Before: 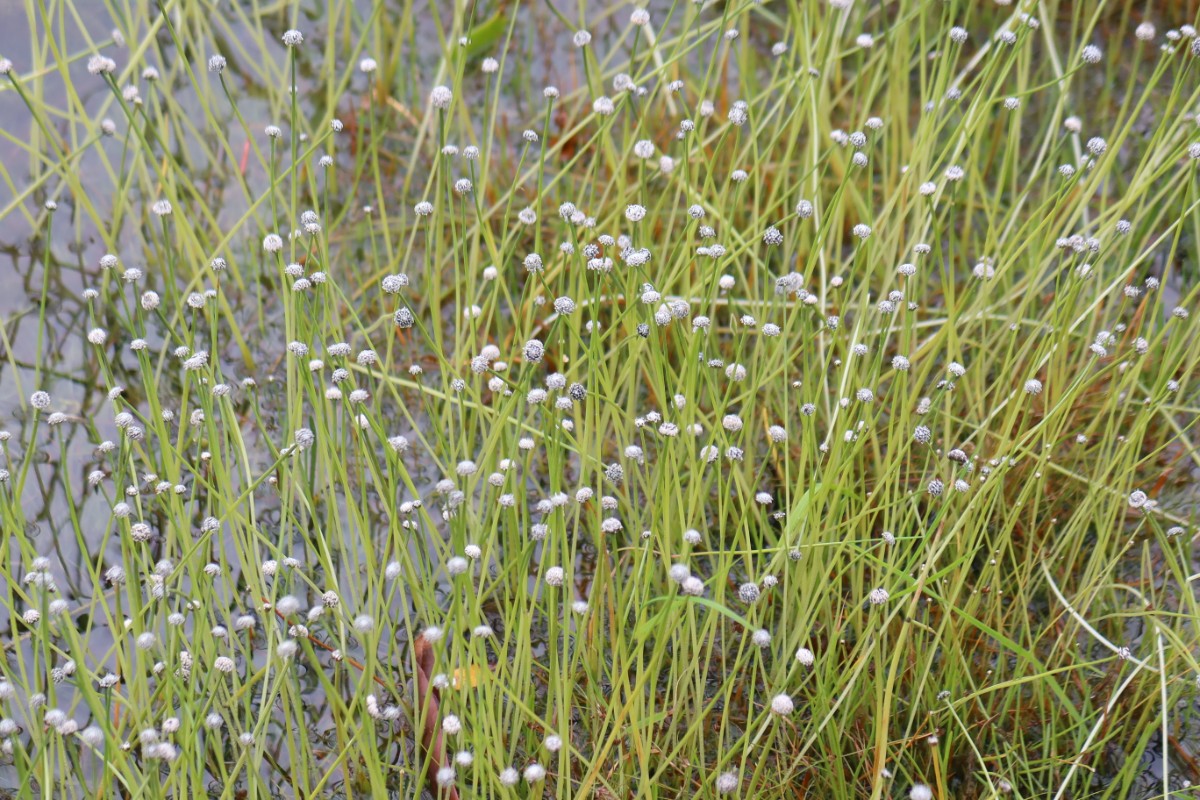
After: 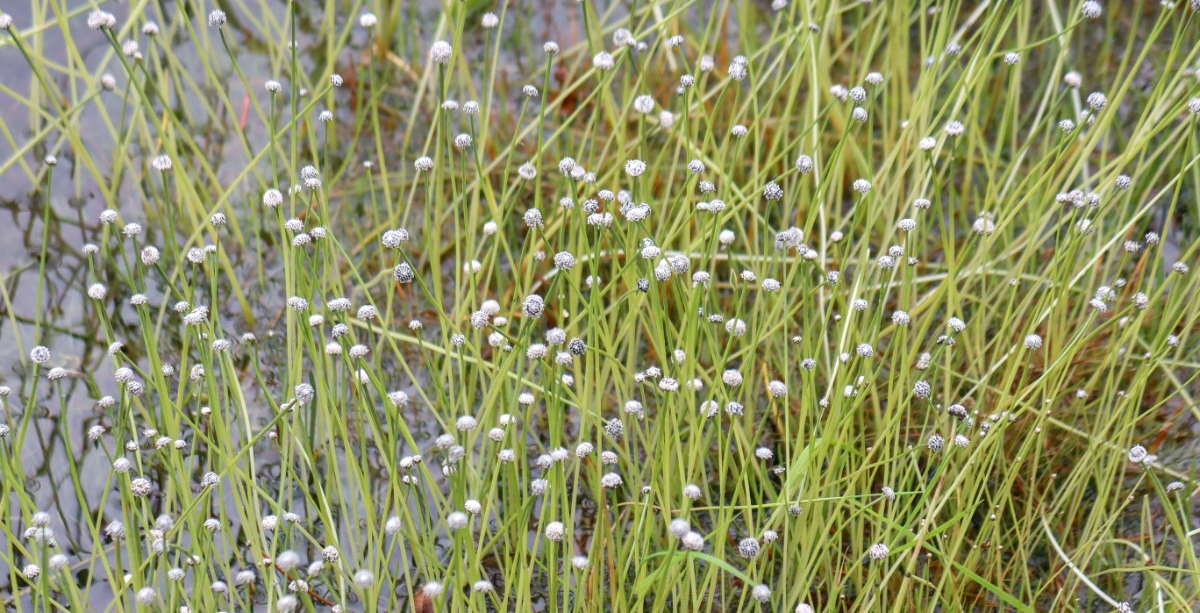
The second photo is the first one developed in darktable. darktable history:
crop: top 5.667%, bottom 17.637%
local contrast: on, module defaults
